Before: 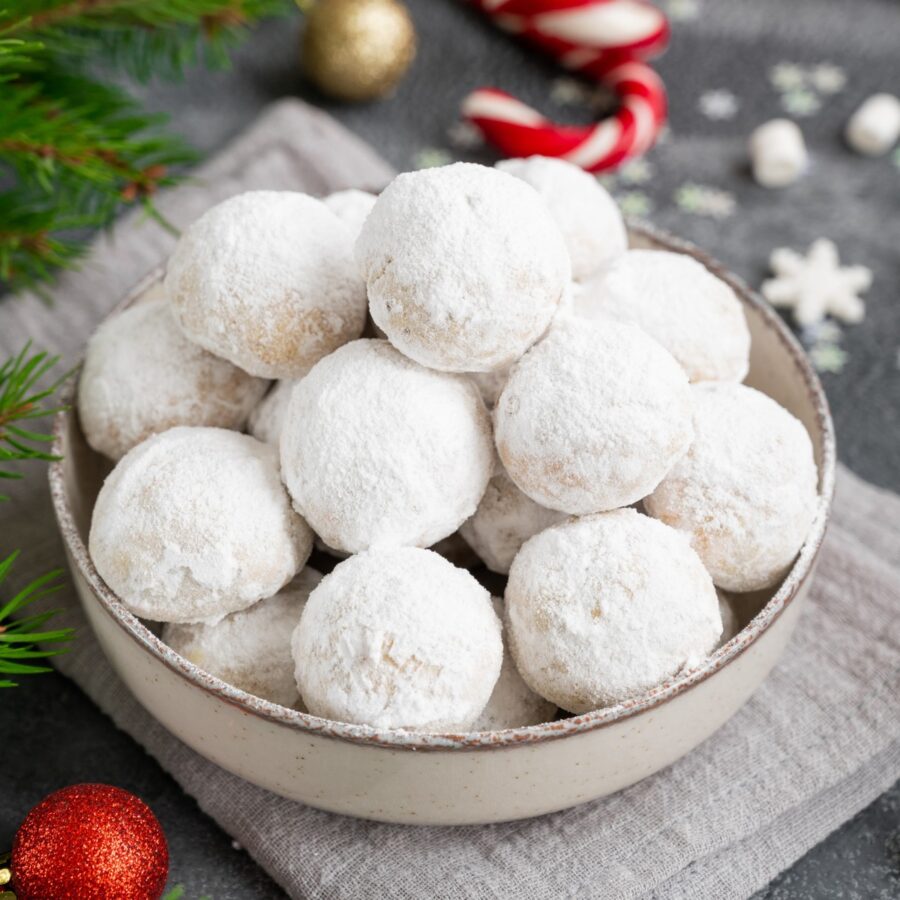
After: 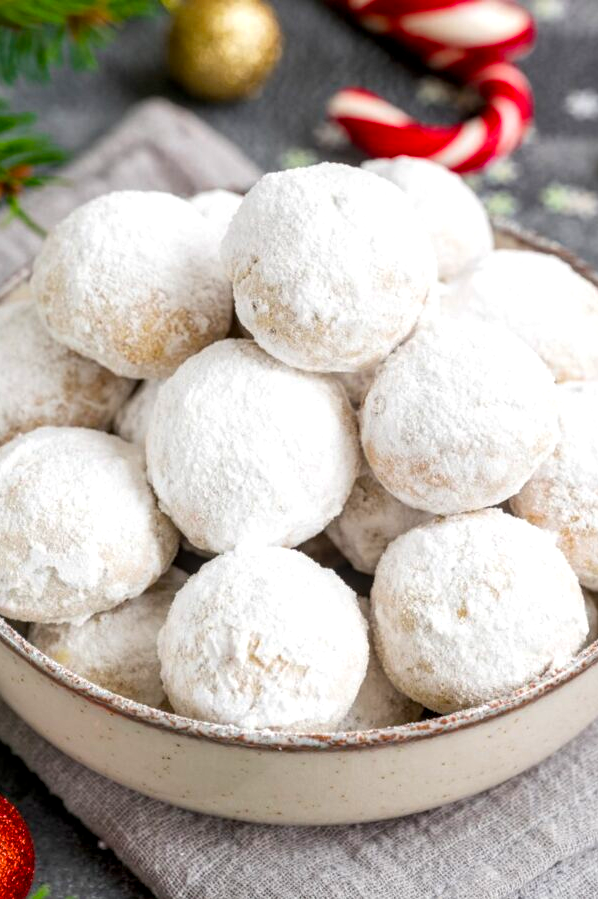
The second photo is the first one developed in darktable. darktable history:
color balance rgb: highlights gain › luminance 9.967%, linear chroma grading › global chroma 14.898%, perceptual saturation grading › global saturation 25.316%
crop and rotate: left 14.955%, right 18.584%
local contrast: detail 130%
